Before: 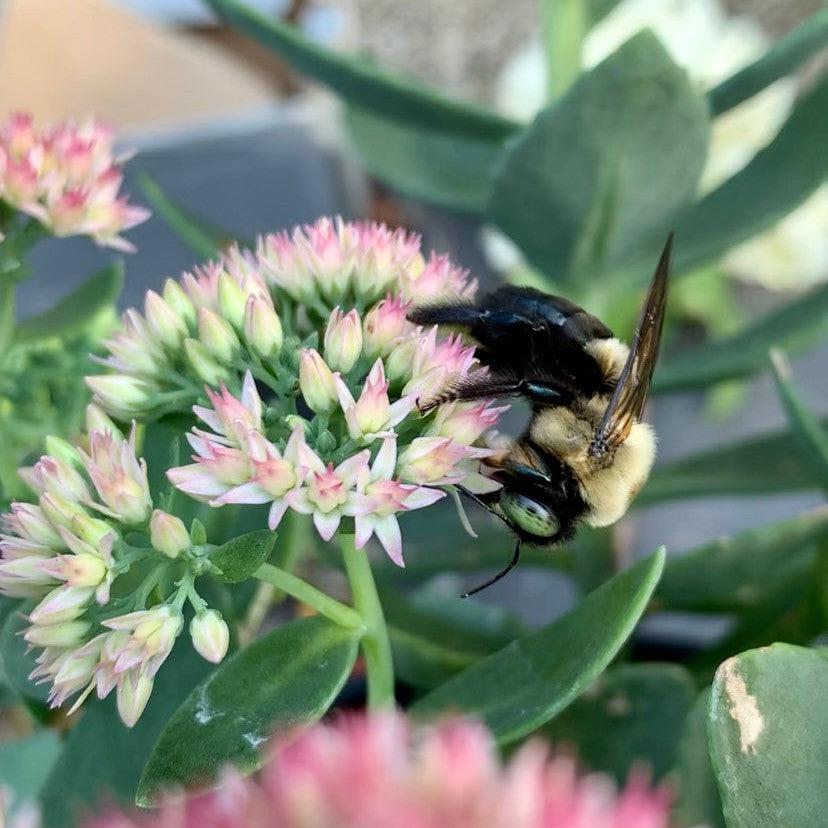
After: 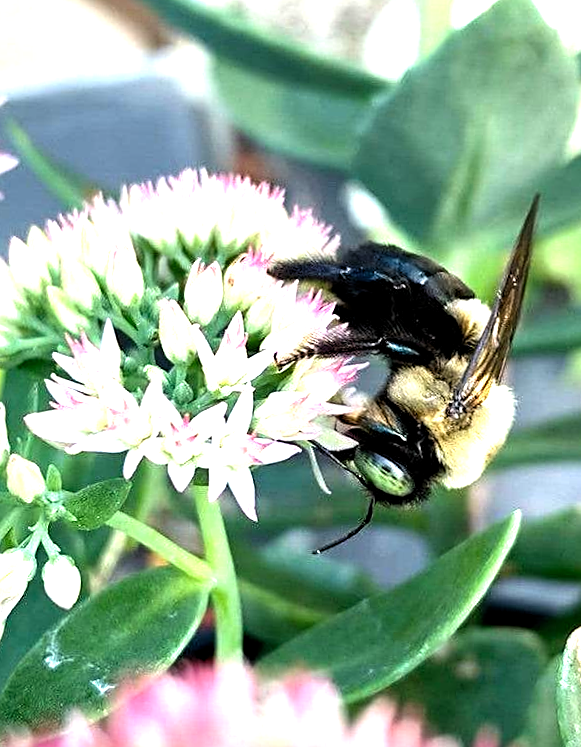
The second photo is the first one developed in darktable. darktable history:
crop and rotate: angle -3.27°, left 14.277%, top 0.028%, right 10.766%, bottom 0.028%
rotate and perspective: rotation -1.32°, lens shift (horizontal) -0.031, crop left 0.015, crop right 0.985, crop top 0.047, crop bottom 0.982
sharpen: on, module defaults
contrast brightness saturation: contrast 0.04, saturation 0.07
levels: levels [0.012, 0.367, 0.697]
